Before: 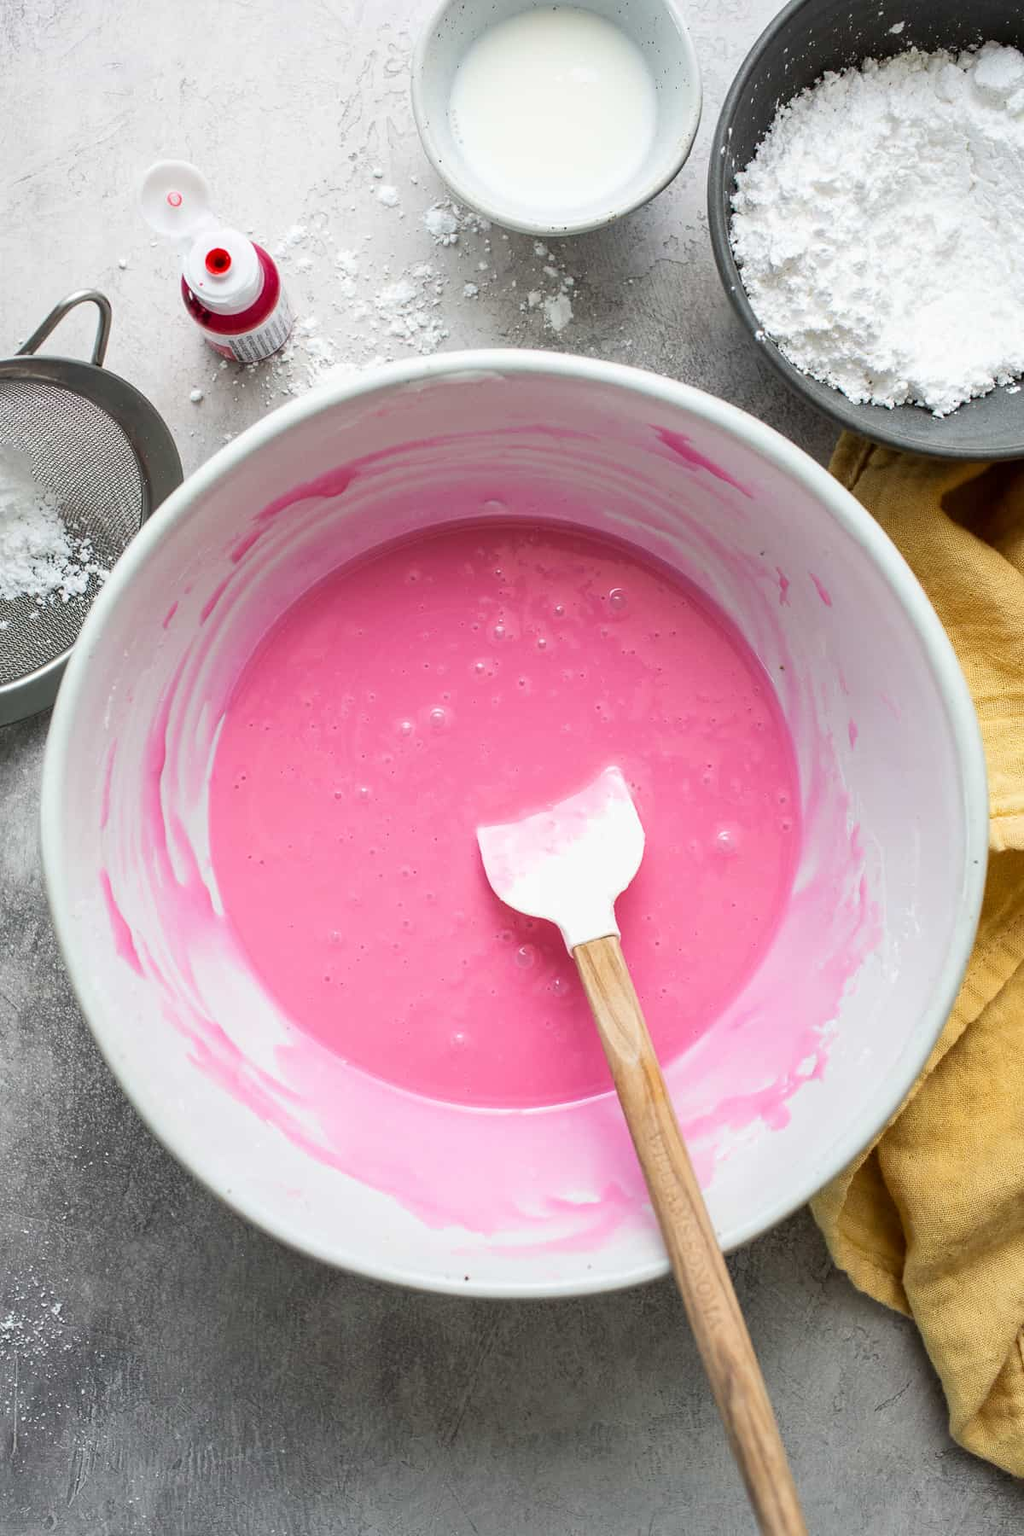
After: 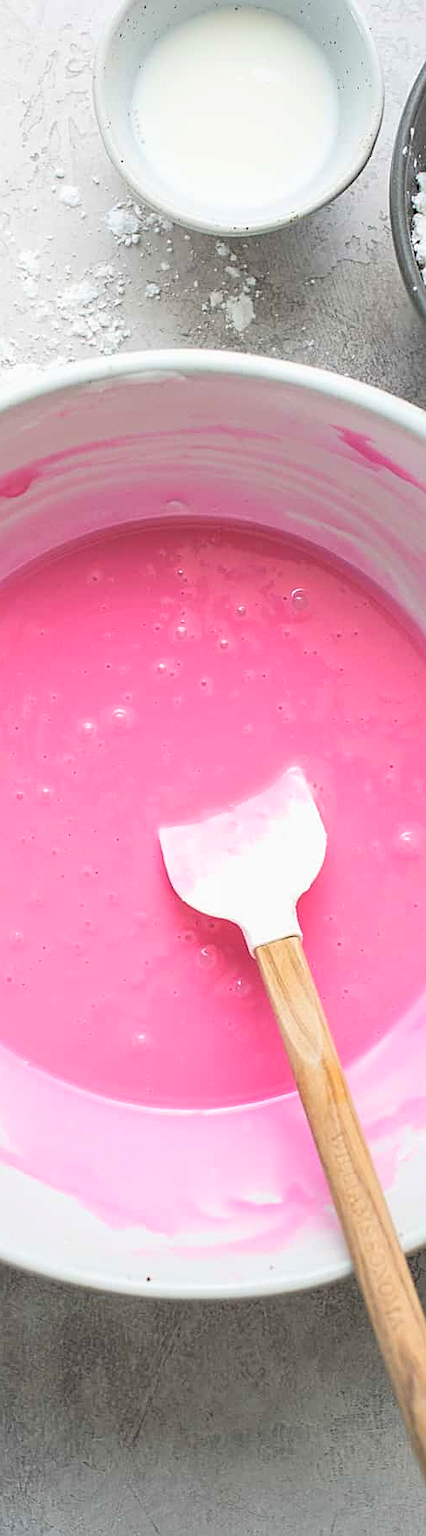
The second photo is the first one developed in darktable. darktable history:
contrast brightness saturation: brightness 0.147
color correction: highlights b* 0.017, saturation 1.13
crop: left 31.148%, right 27.151%
sharpen: on, module defaults
